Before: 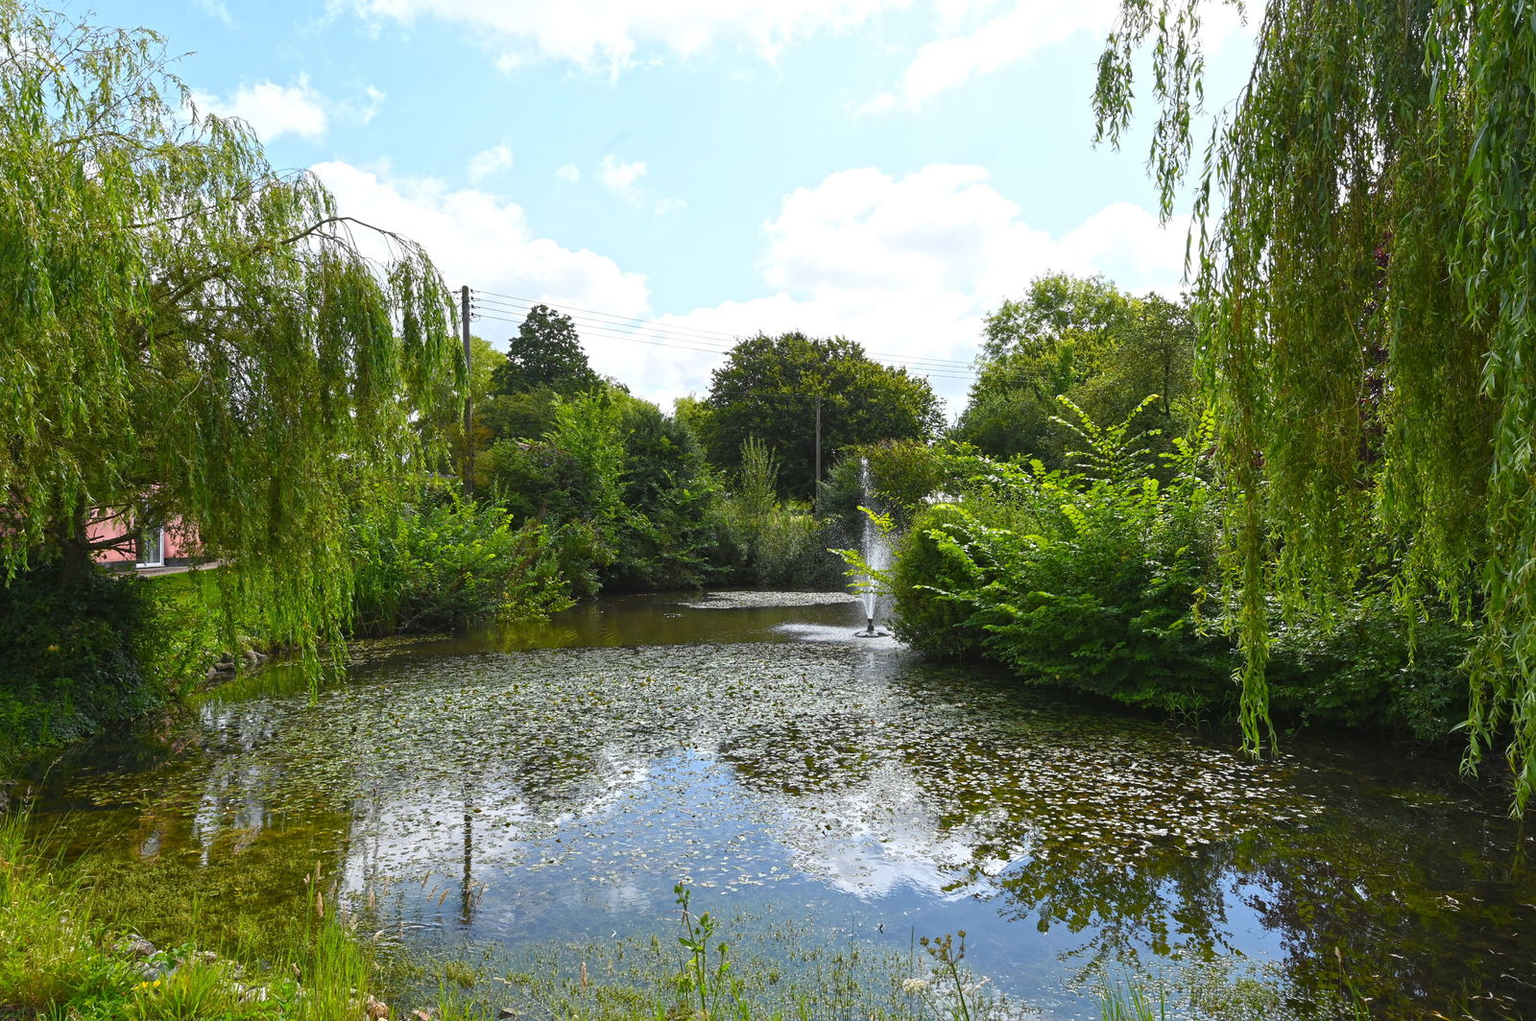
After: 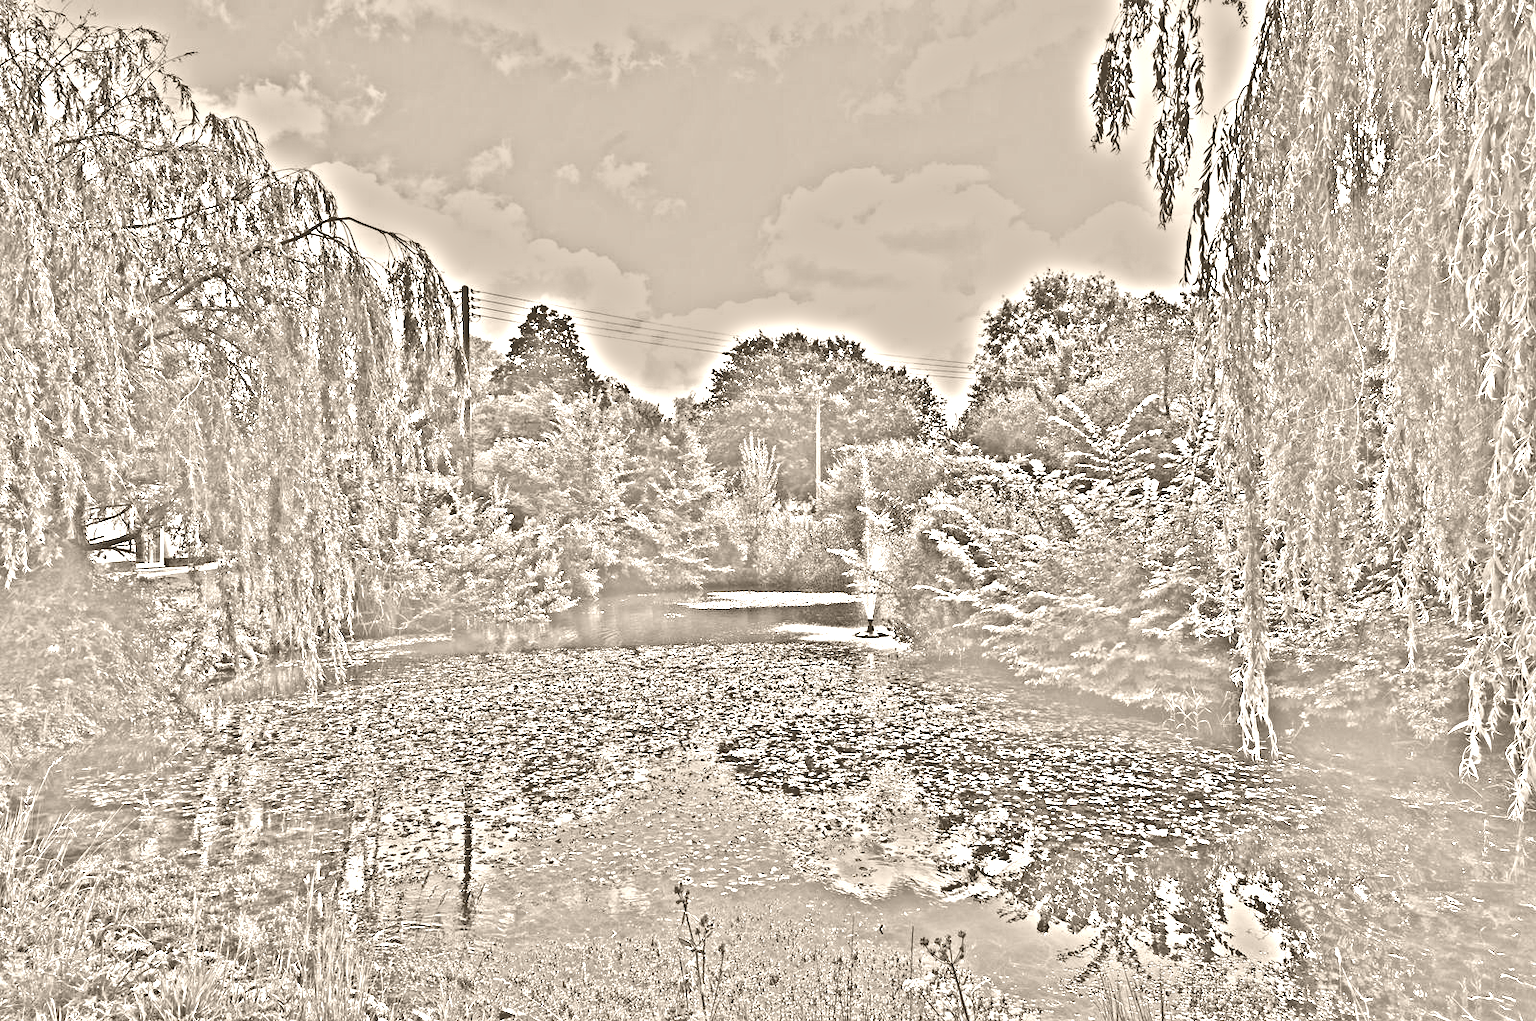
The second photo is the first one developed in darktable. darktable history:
colorize: hue 34.49°, saturation 35.33%, source mix 100%, version 1
sharpen: radius 5.325, amount 0.312, threshold 26.433
highpass: on, module defaults
